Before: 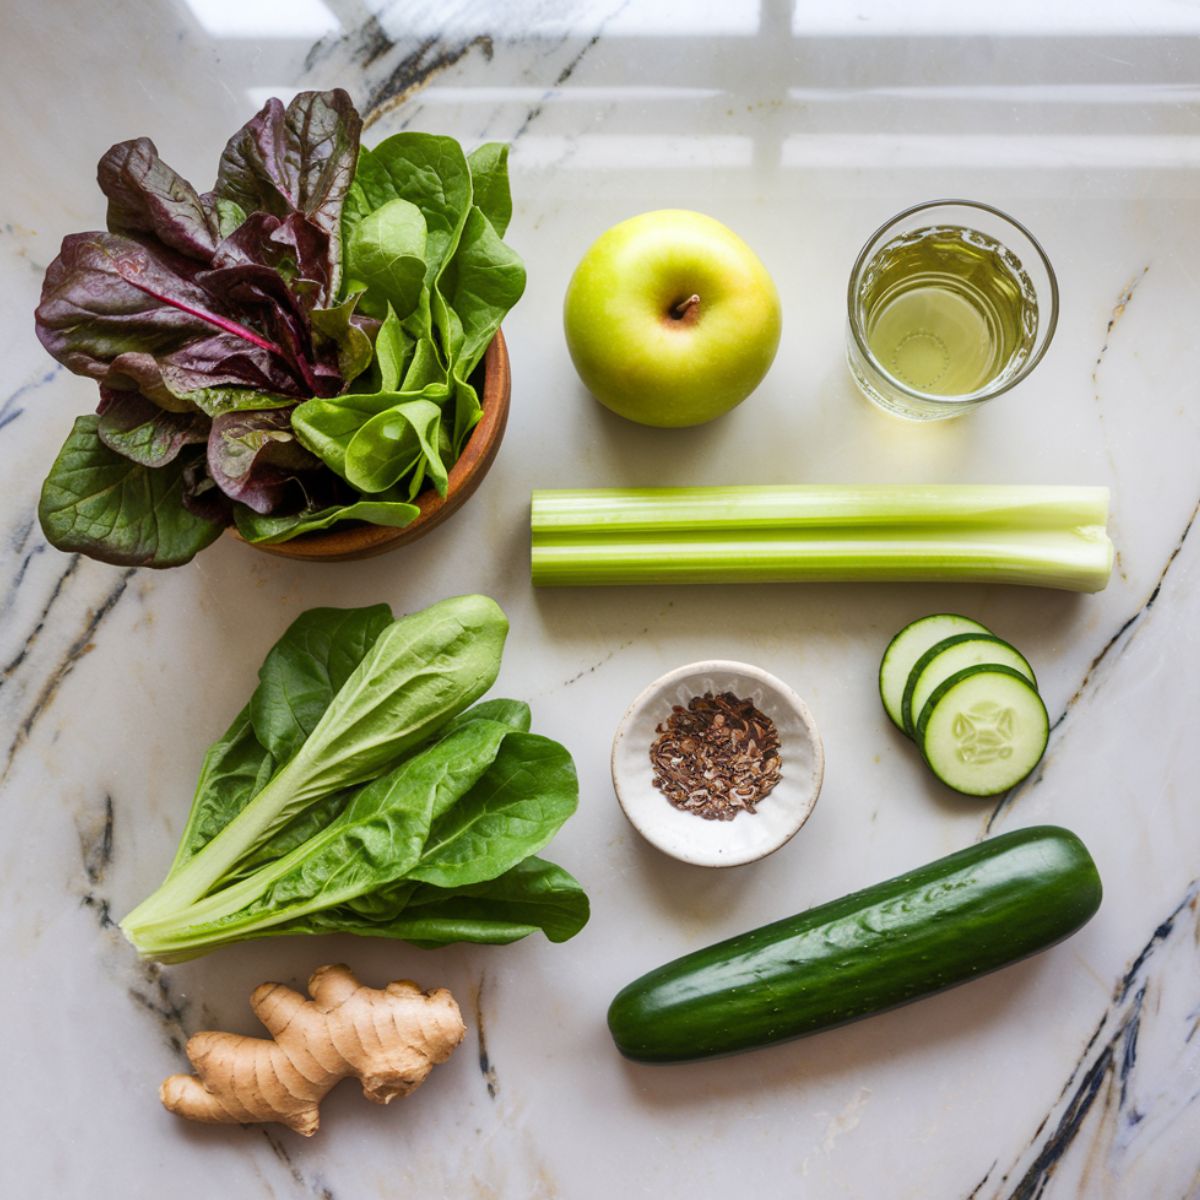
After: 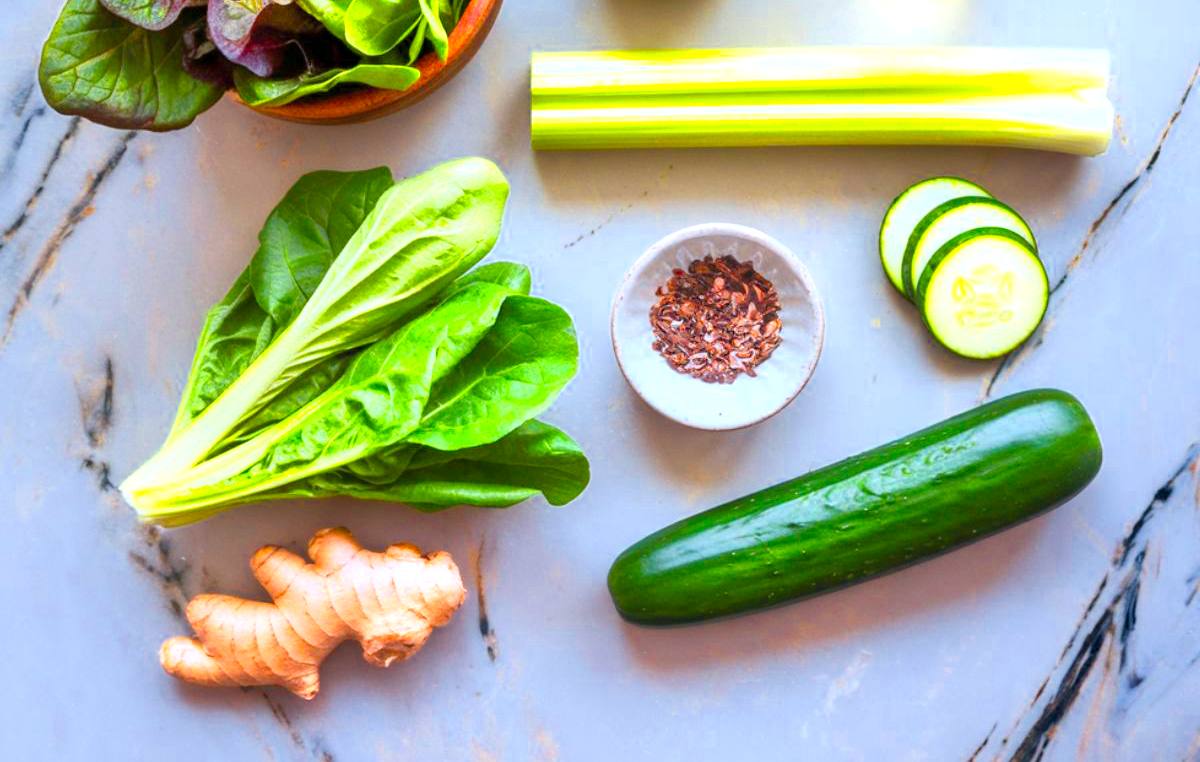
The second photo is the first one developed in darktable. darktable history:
crop and rotate: top 36.435%
color calibration: output R [1.422, -0.35, -0.252, 0], output G [-0.238, 1.259, -0.084, 0], output B [-0.081, -0.196, 1.58, 0], output brightness [0.49, 0.671, -0.57, 0], illuminant same as pipeline (D50), adaptation none (bypass), saturation algorithm version 1 (2020)
